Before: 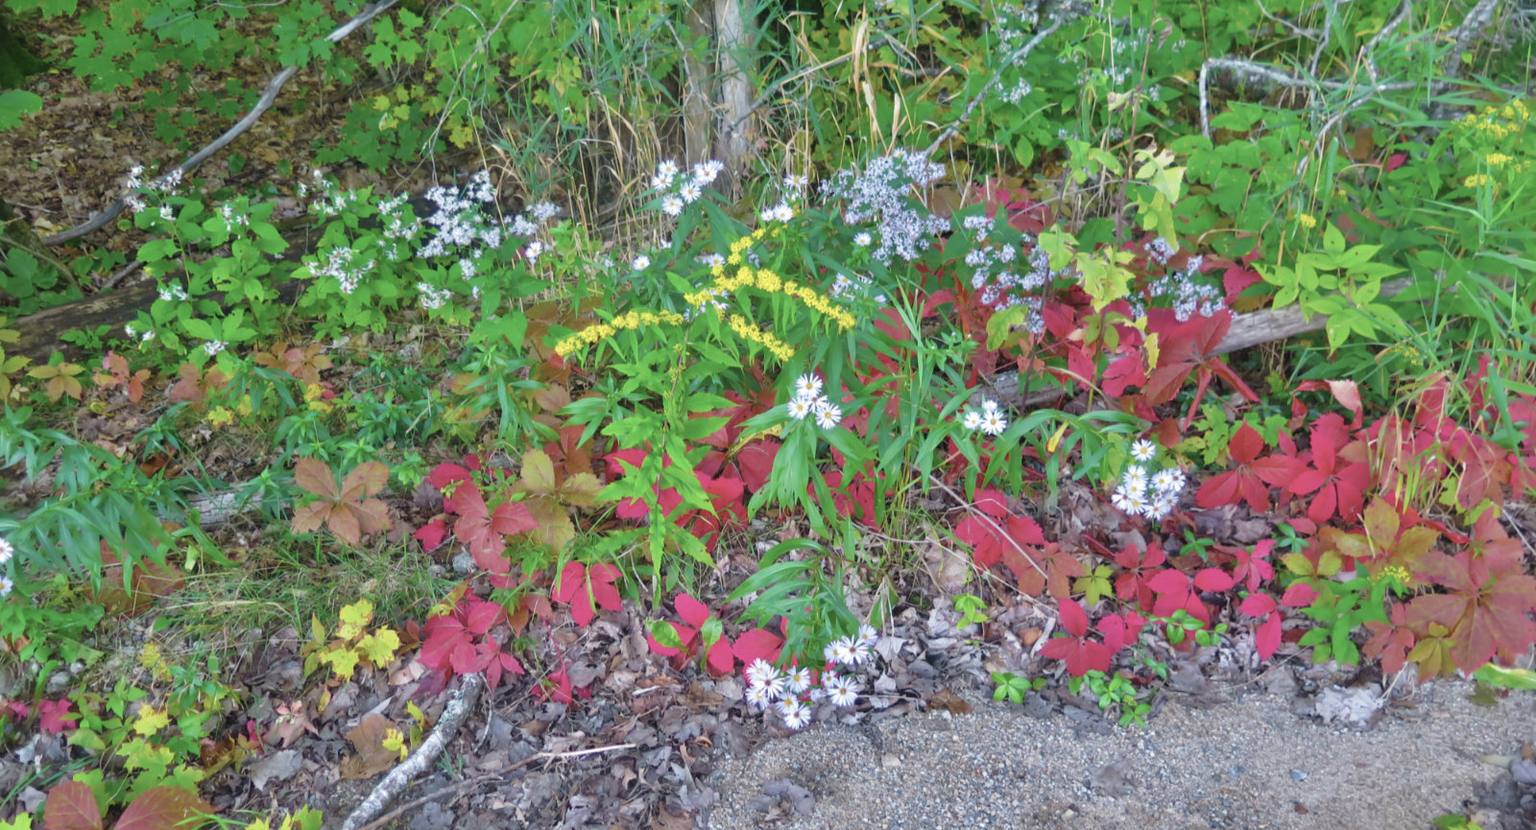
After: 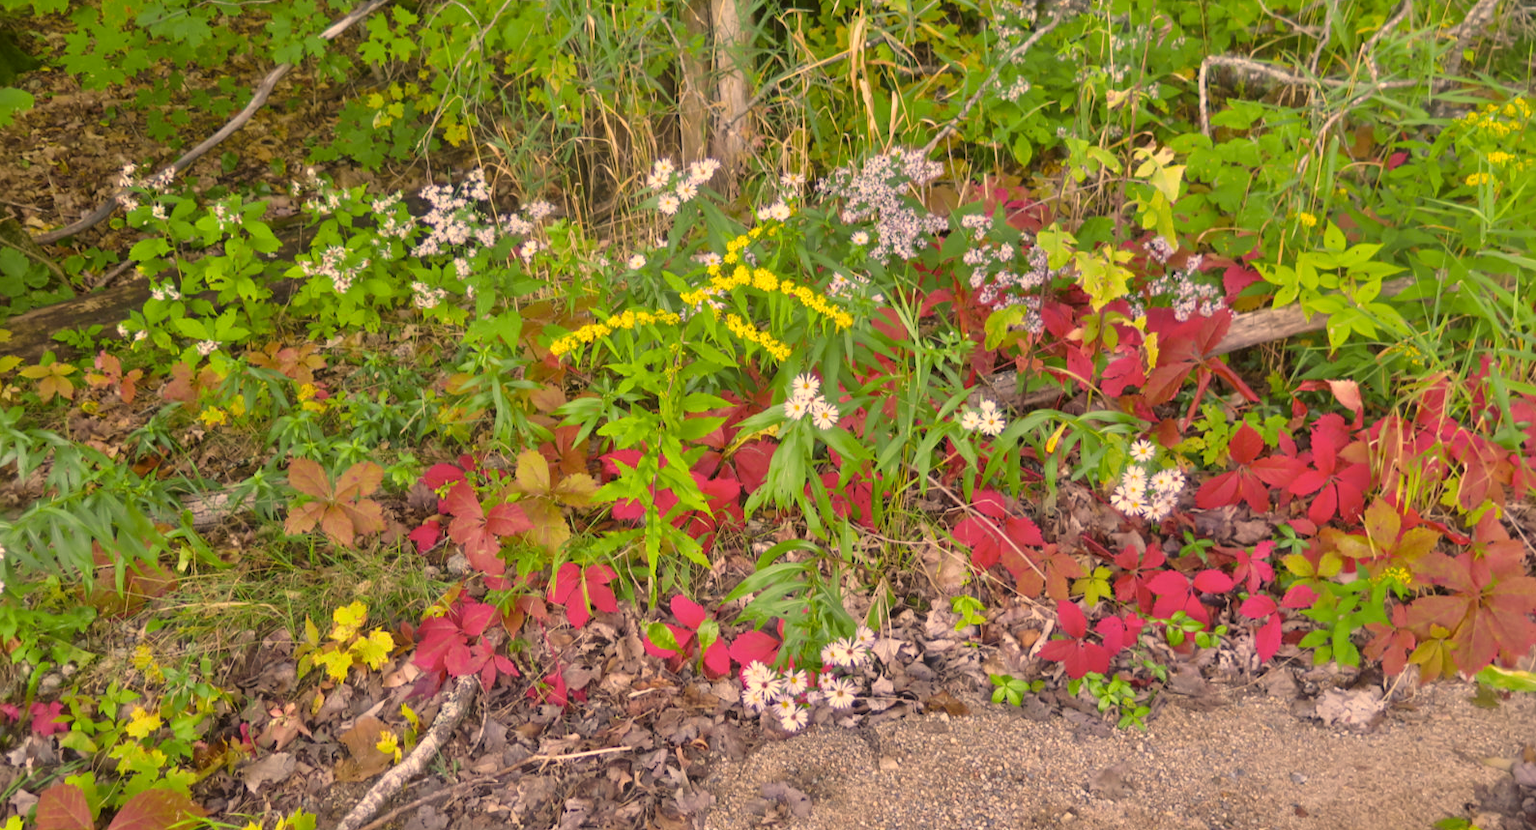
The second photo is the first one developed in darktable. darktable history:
color correction: highlights a* 18.01, highlights b* 34.84, shadows a* 1.82, shadows b* 6.4, saturation 1.01
crop and rotate: left 0.651%, top 0.373%, bottom 0.26%
